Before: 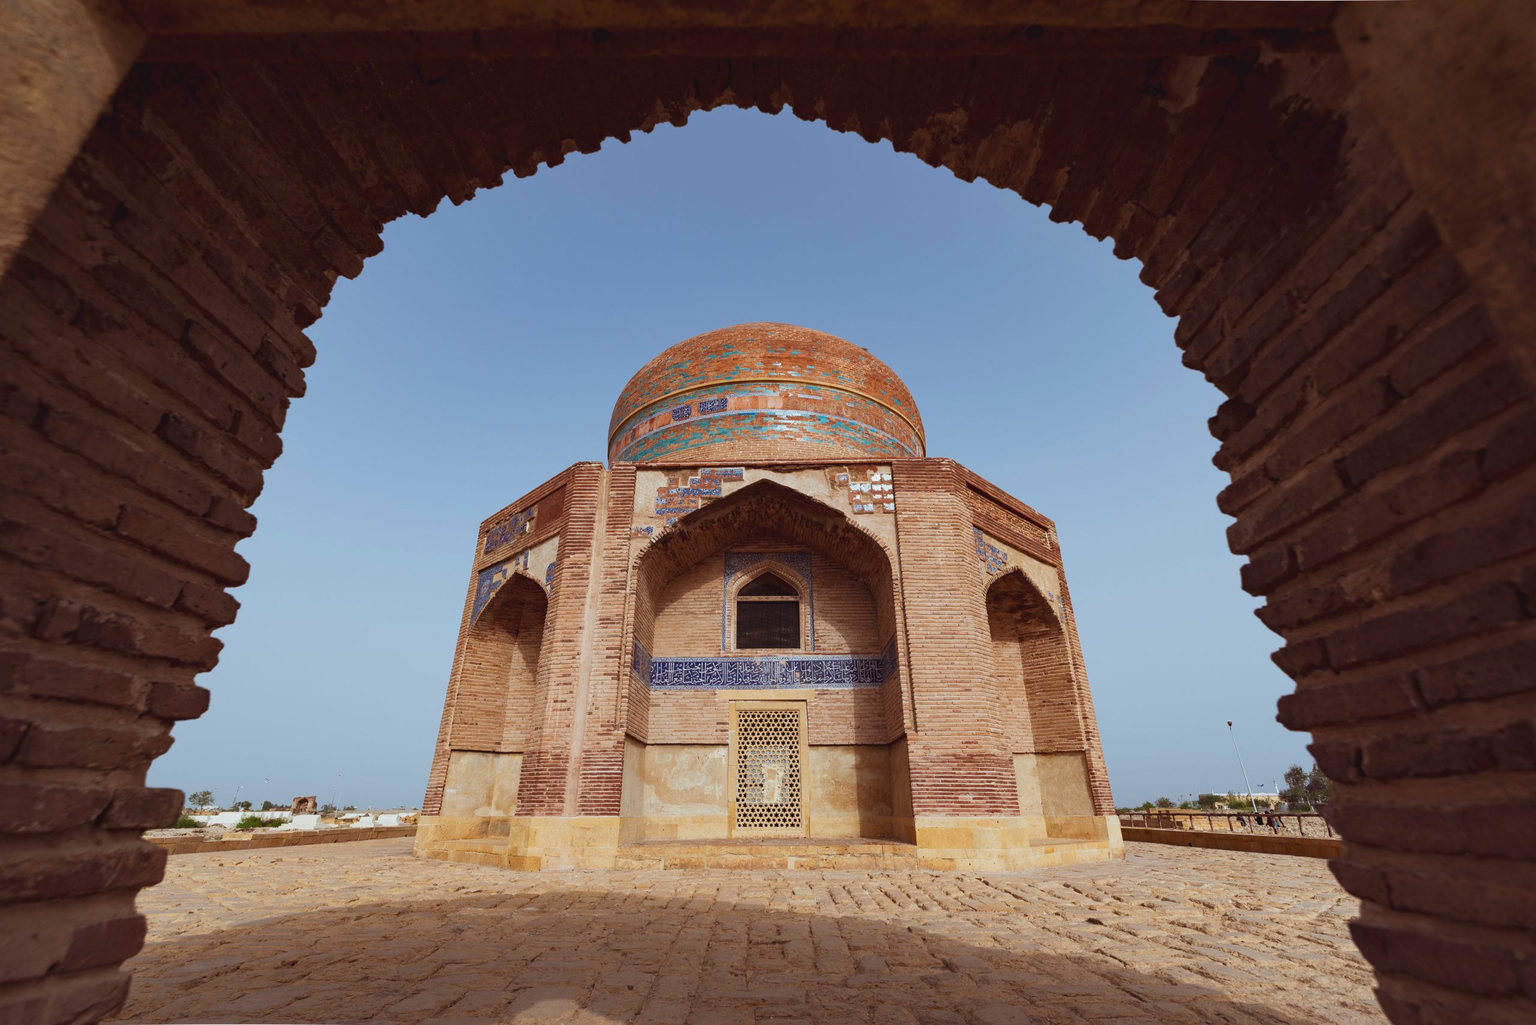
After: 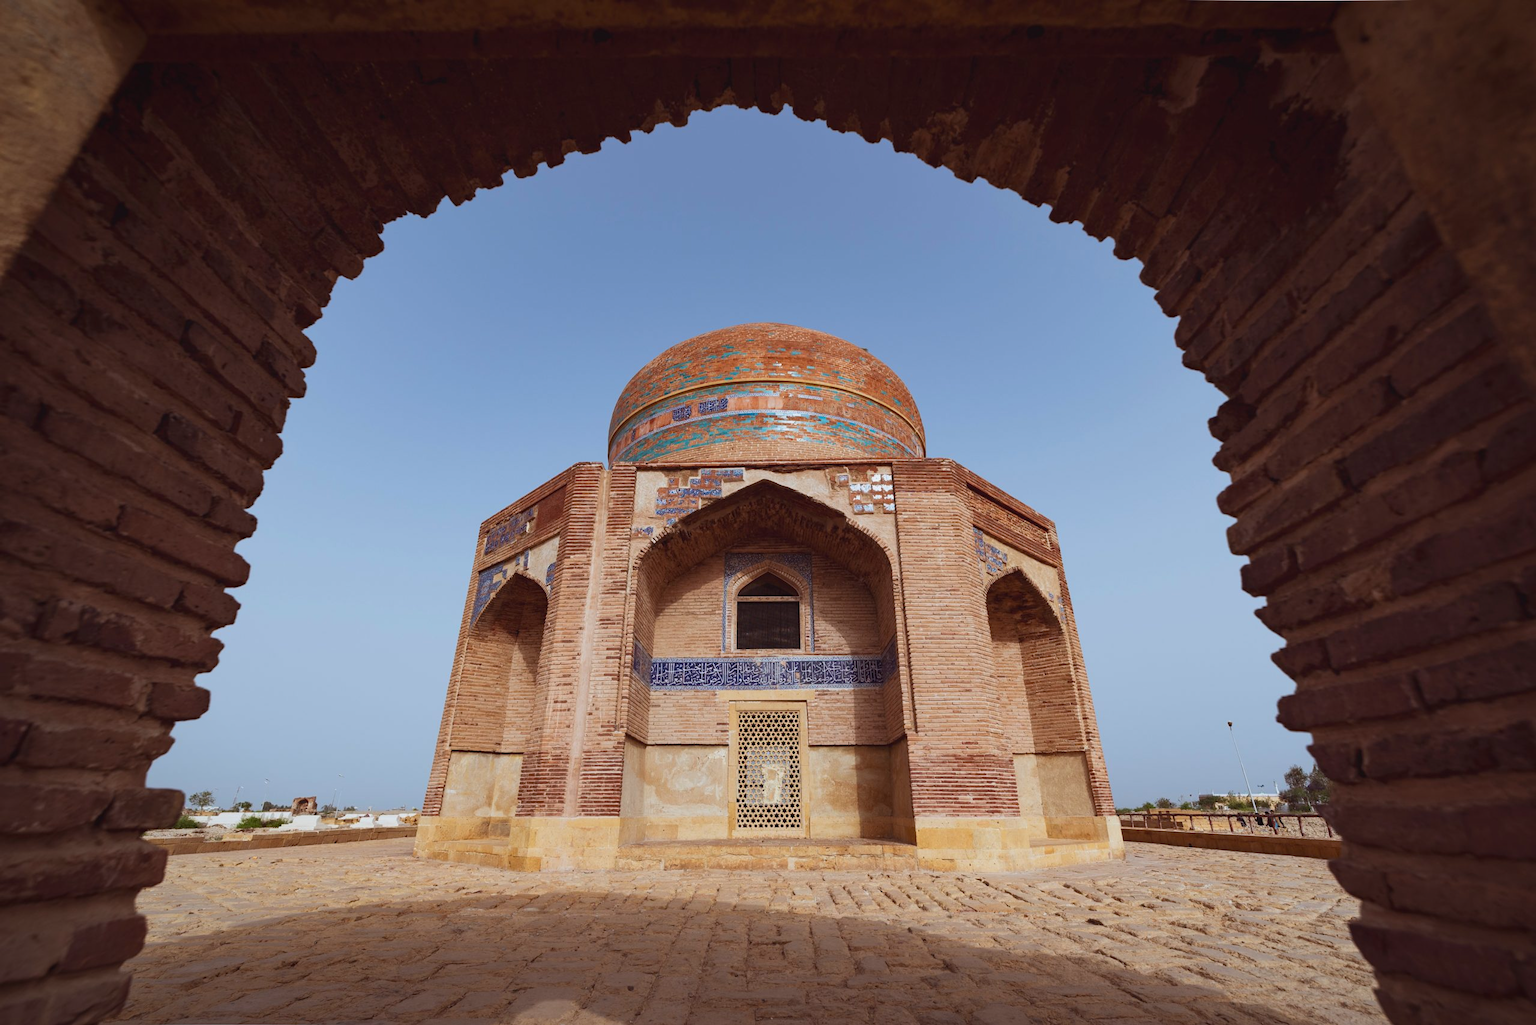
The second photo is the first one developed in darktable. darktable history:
vignetting: fall-off start 80.87%, fall-off radius 61.59%, brightness -0.384, saturation 0.007, center (0, 0.007), automatic ratio true, width/height ratio 1.418
white balance: red 1.004, blue 1.024
